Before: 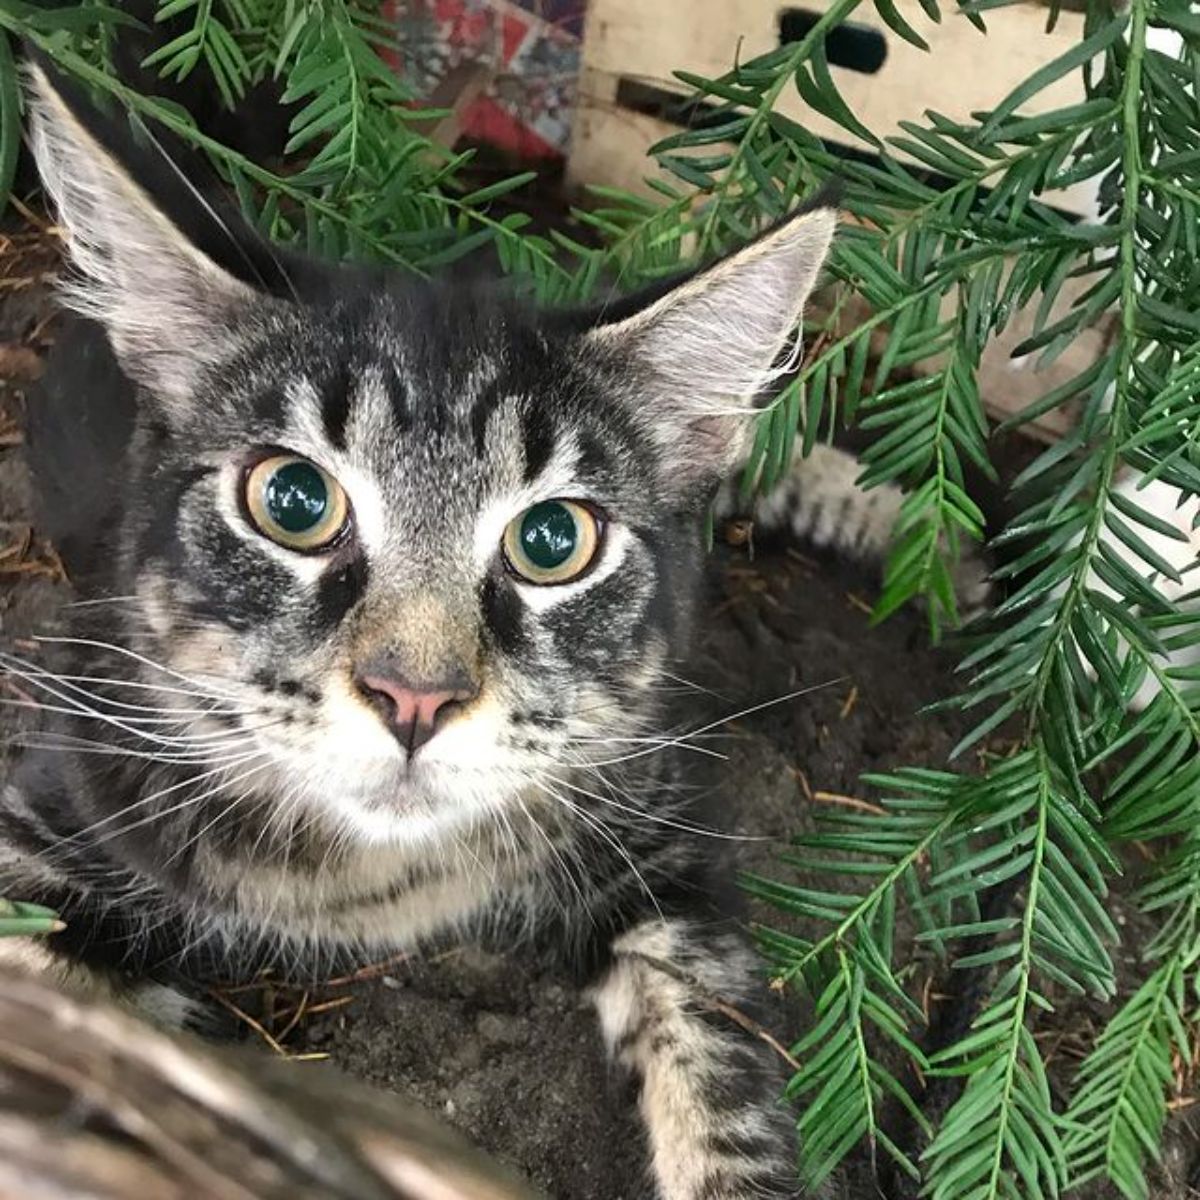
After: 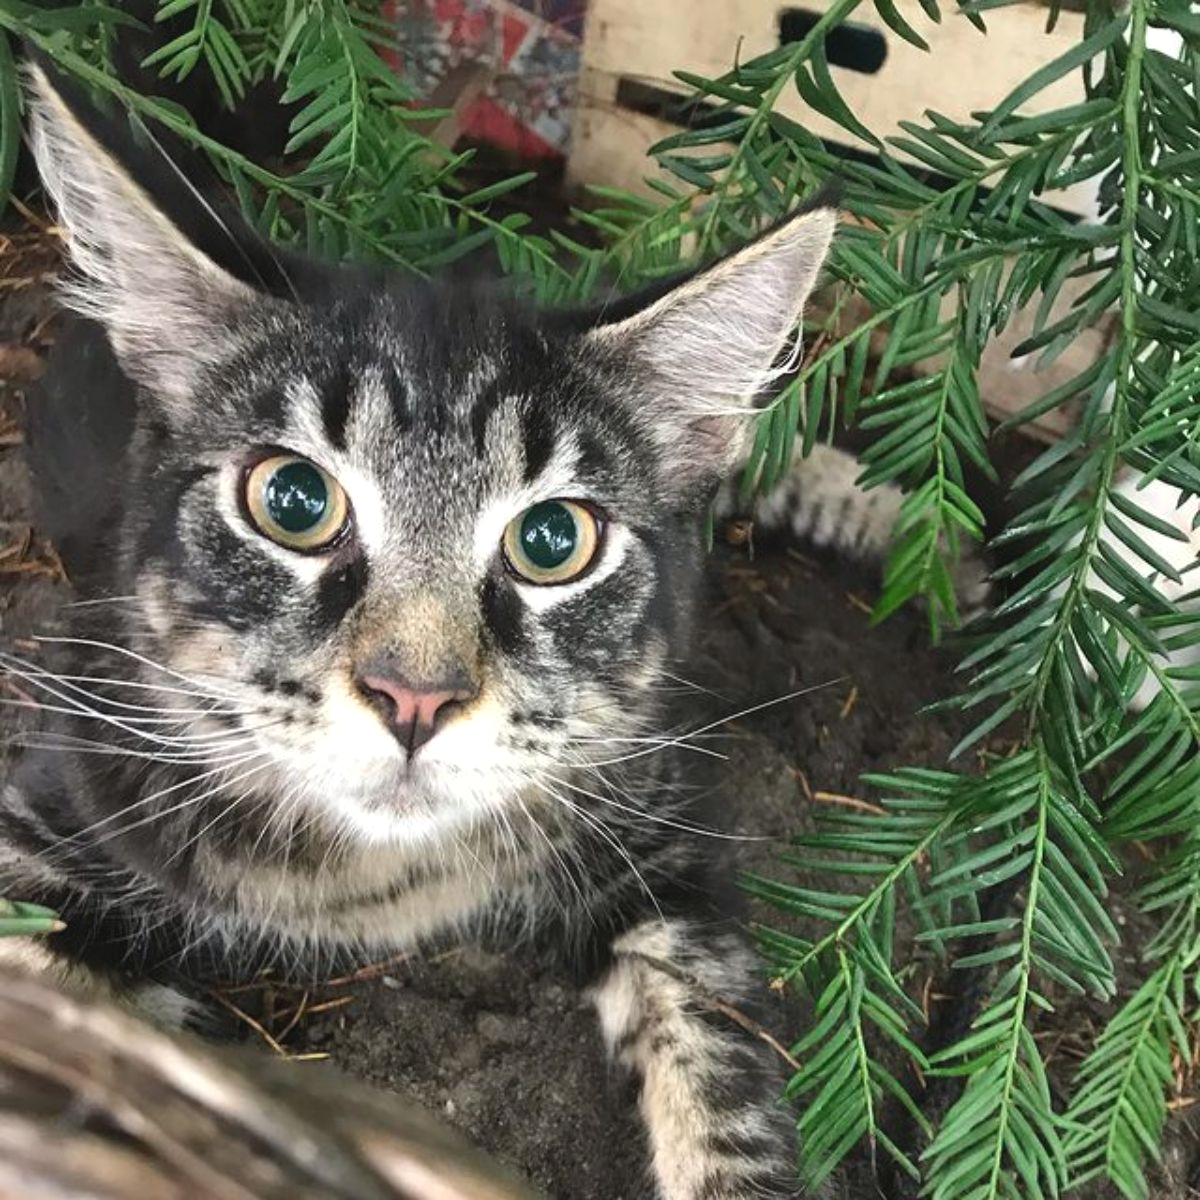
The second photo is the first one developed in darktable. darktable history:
exposure: black level correction -0.004, exposure 0.055 EV, compensate exposure bias true, compensate highlight preservation false
